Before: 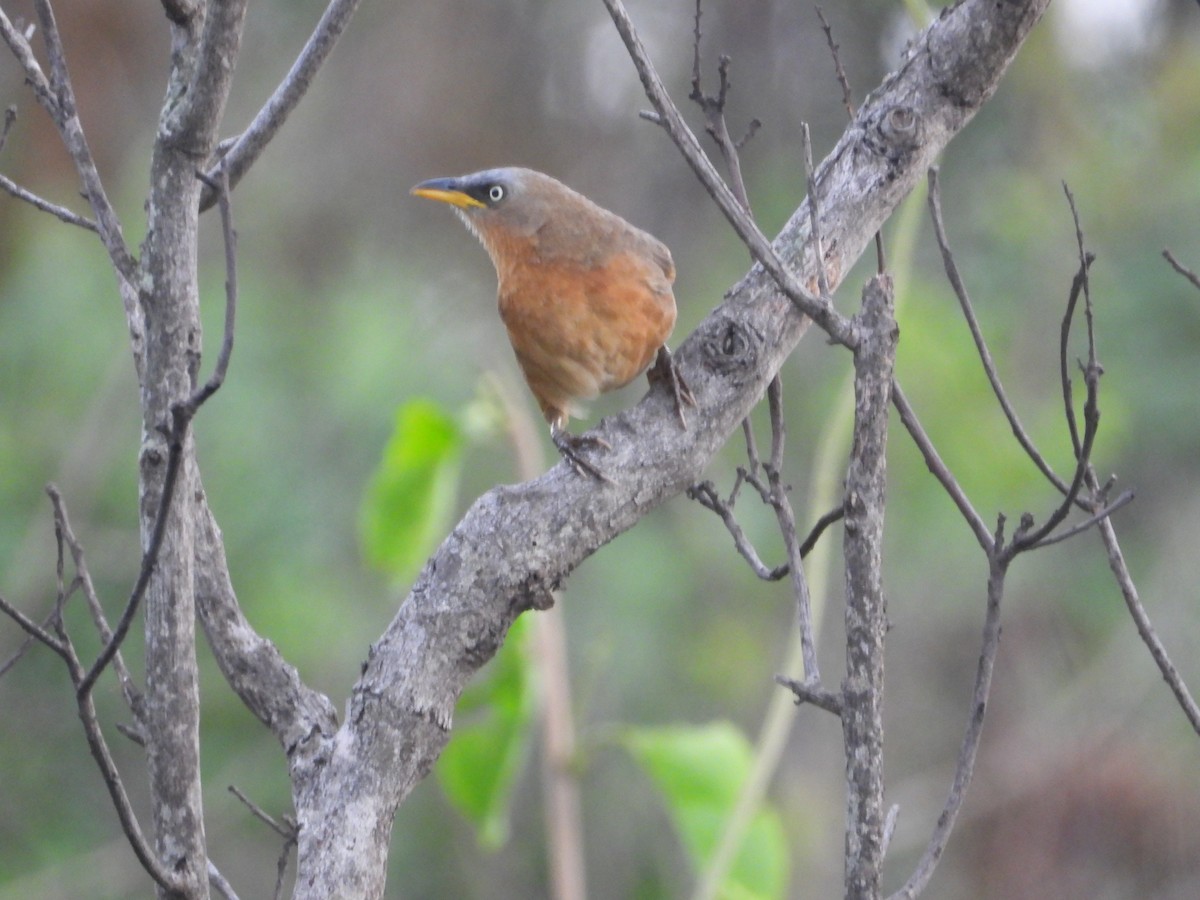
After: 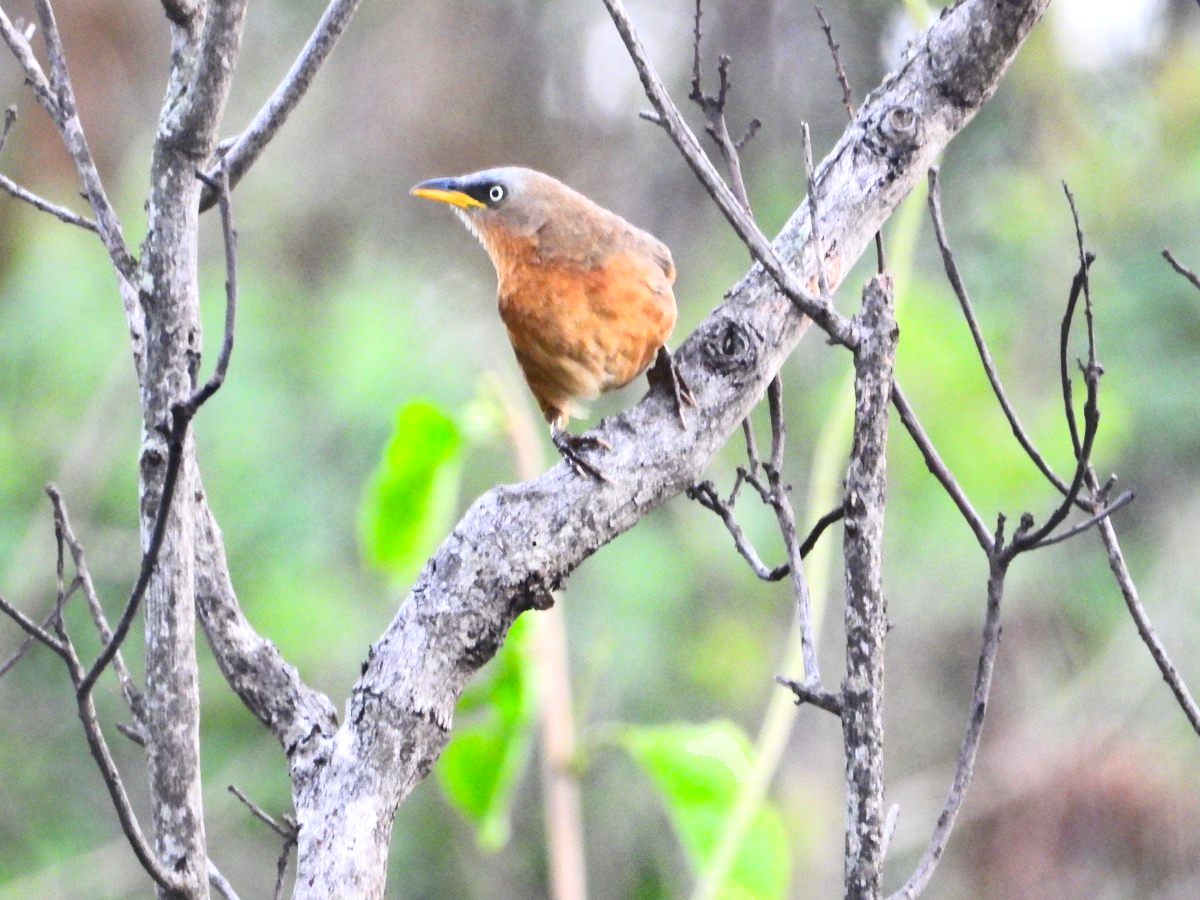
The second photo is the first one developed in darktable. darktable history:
exposure: black level correction 0, exposure 0.698 EV, compensate exposure bias true, compensate highlight preservation false
base curve: curves: ch0 [(0, 0) (0.028, 0.03) (0.121, 0.232) (0.46, 0.748) (0.859, 0.968) (1, 1)]
shadows and highlights: shadows 73.68, highlights -61.03, soften with gaussian
